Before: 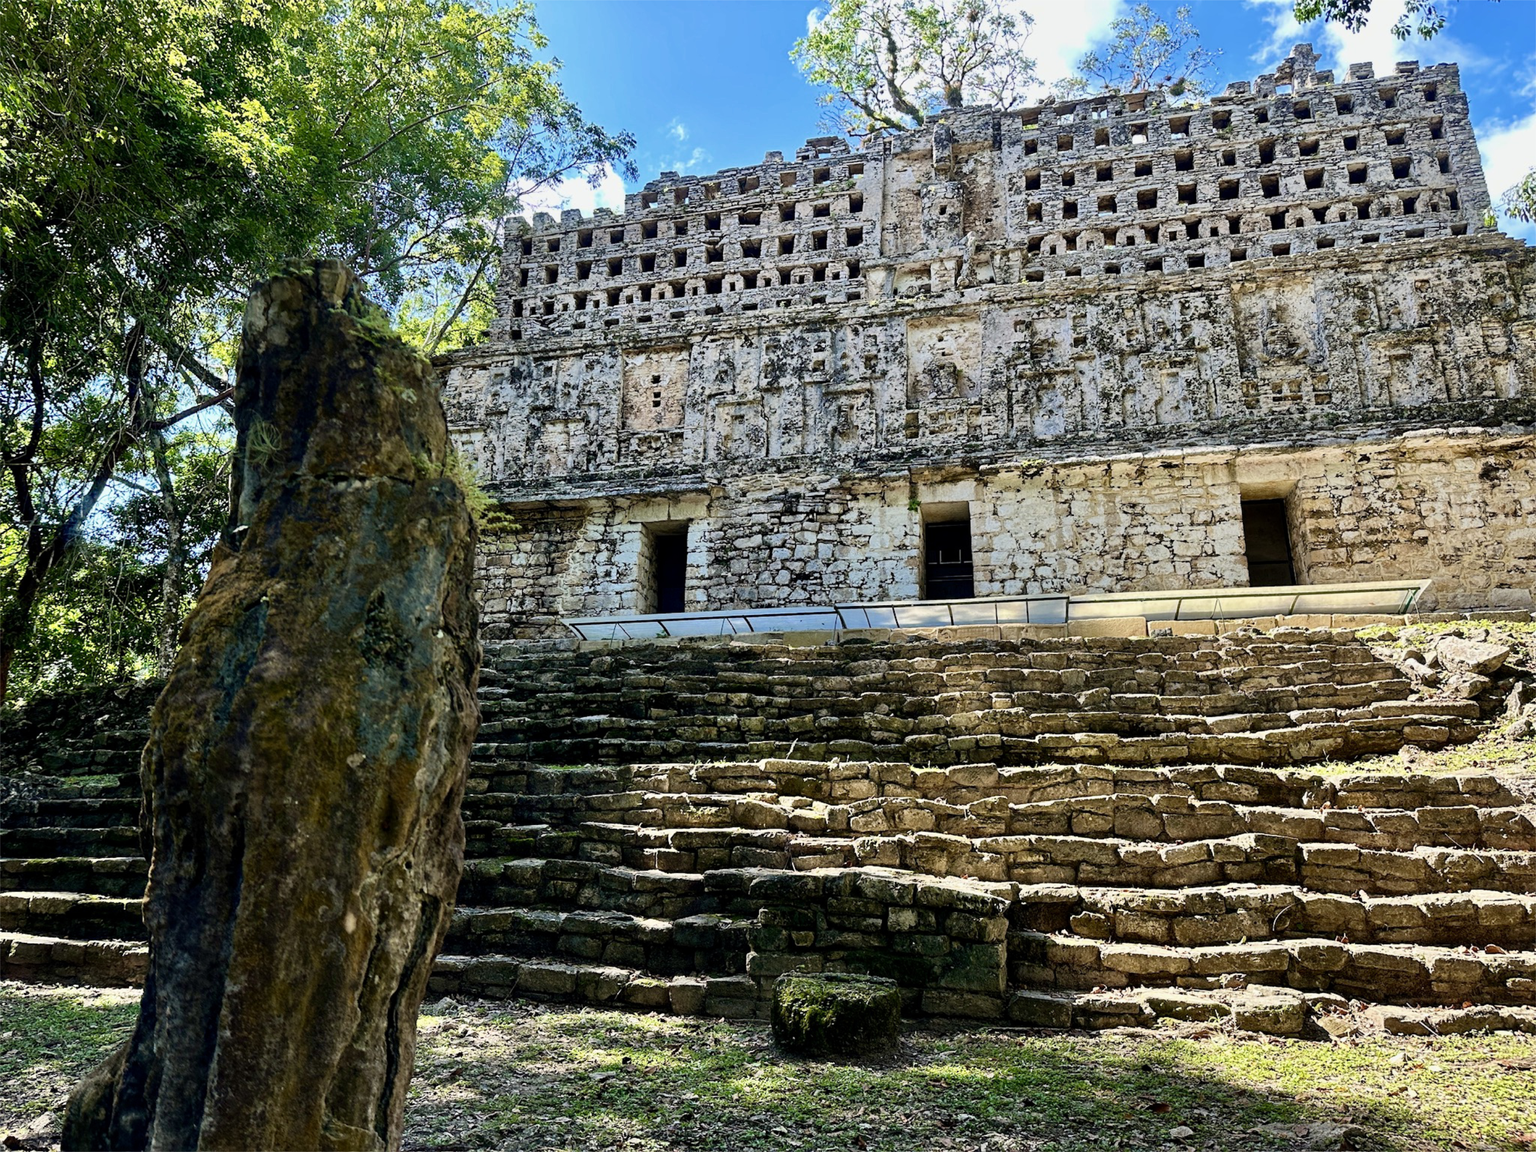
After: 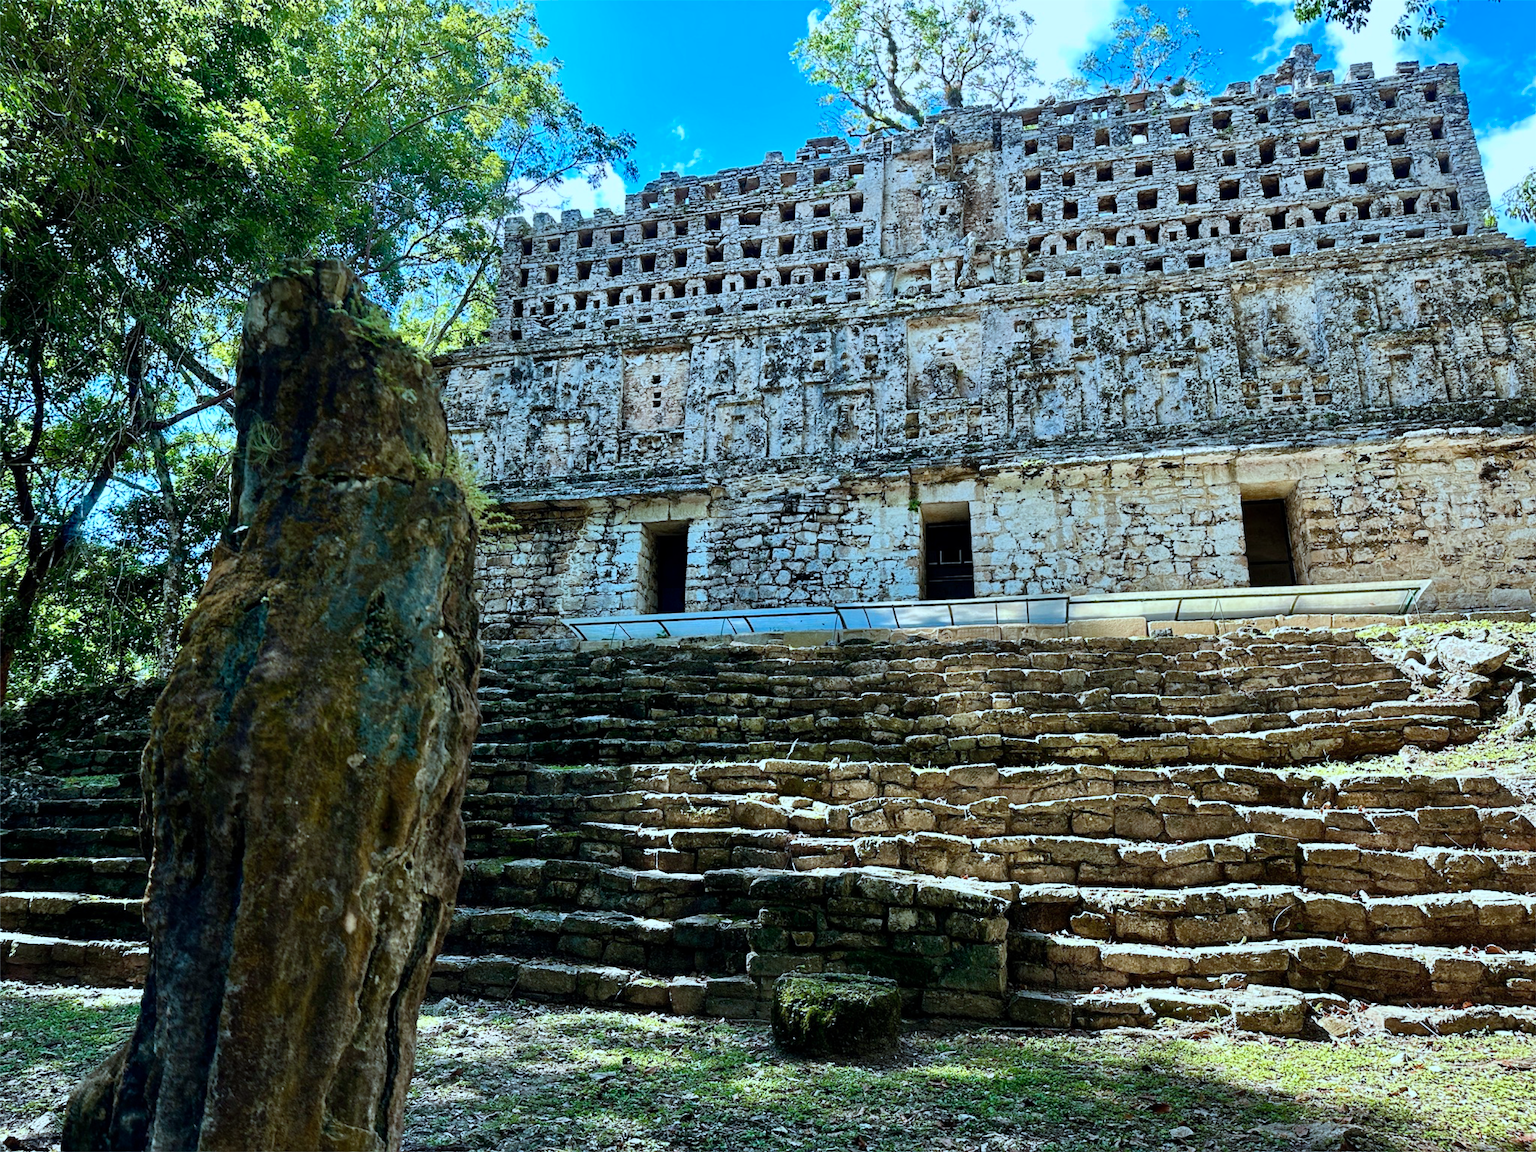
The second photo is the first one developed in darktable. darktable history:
tone equalizer: on, module defaults
color correction: highlights a* -10.63, highlights b* -19.35
